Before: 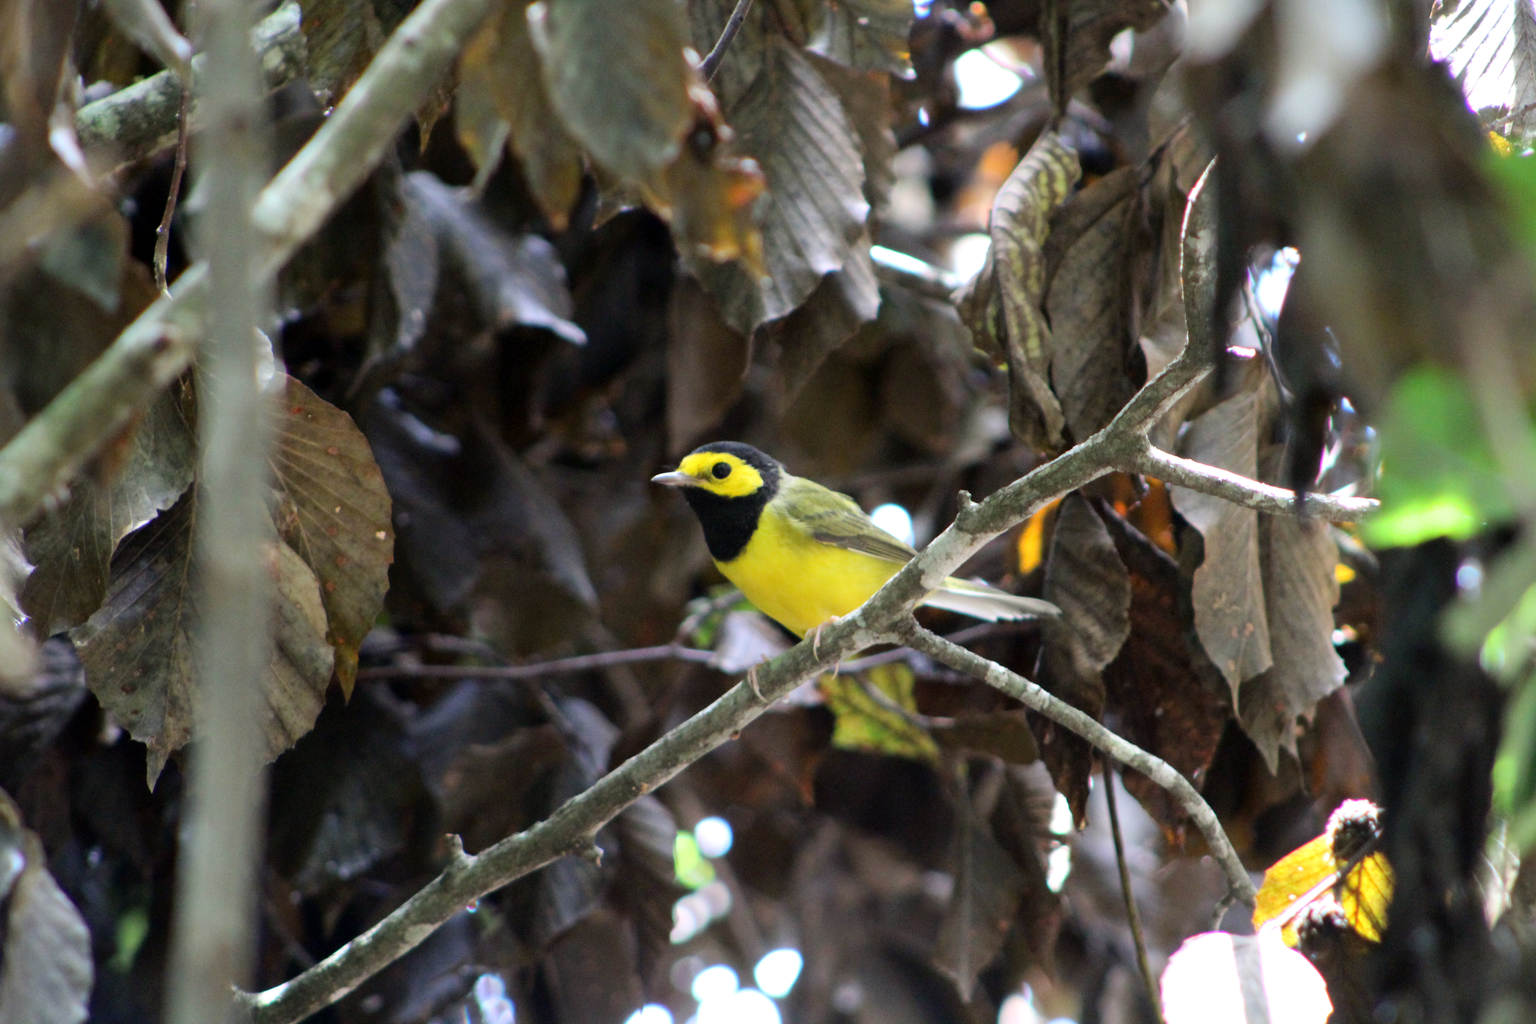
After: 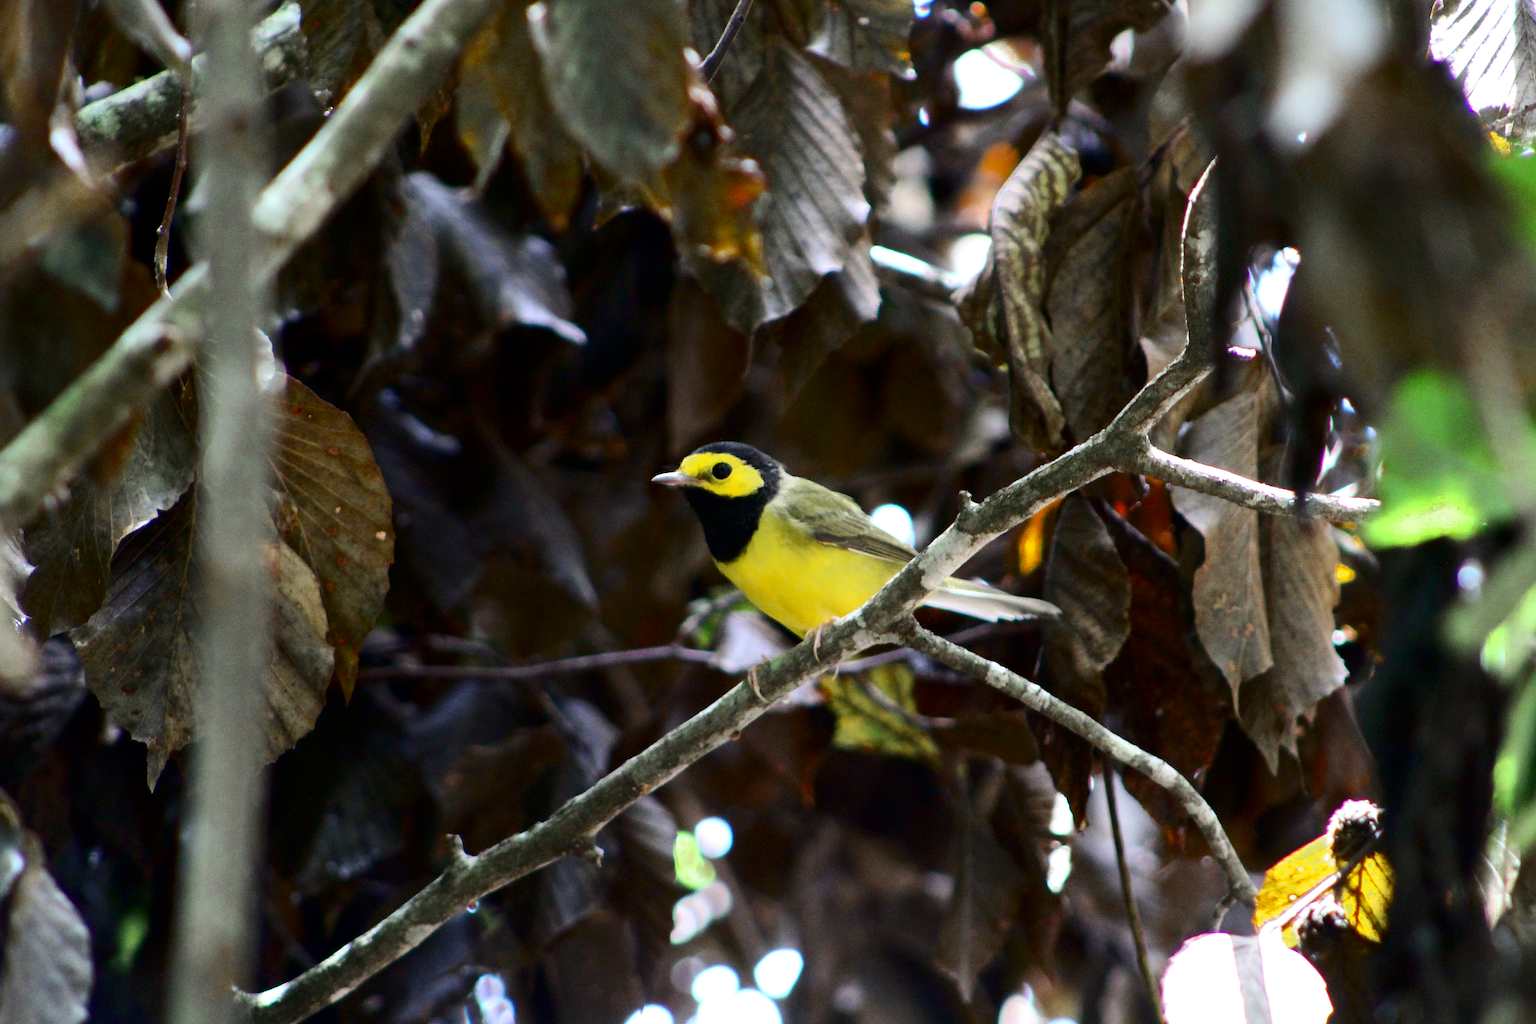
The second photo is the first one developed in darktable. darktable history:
contrast brightness saturation: contrast 0.202, brightness -0.102, saturation 0.104
sharpen: on, module defaults
color zones: curves: ch0 [(0.11, 0.396) (0.195, 0.36) (0.25, 0.5) (0.303, 0.412) (0.357, 0.544) (0.75, 0.5) (0.967, 0.328)]; ch1 [(0, 0.468) (0.112, 0.512) (0.202, 0.6) (0.25, 0.5) (0.307, 0.352) (0.357, 0.544) (0.75, 0.5) (0.963, 0.524)]
